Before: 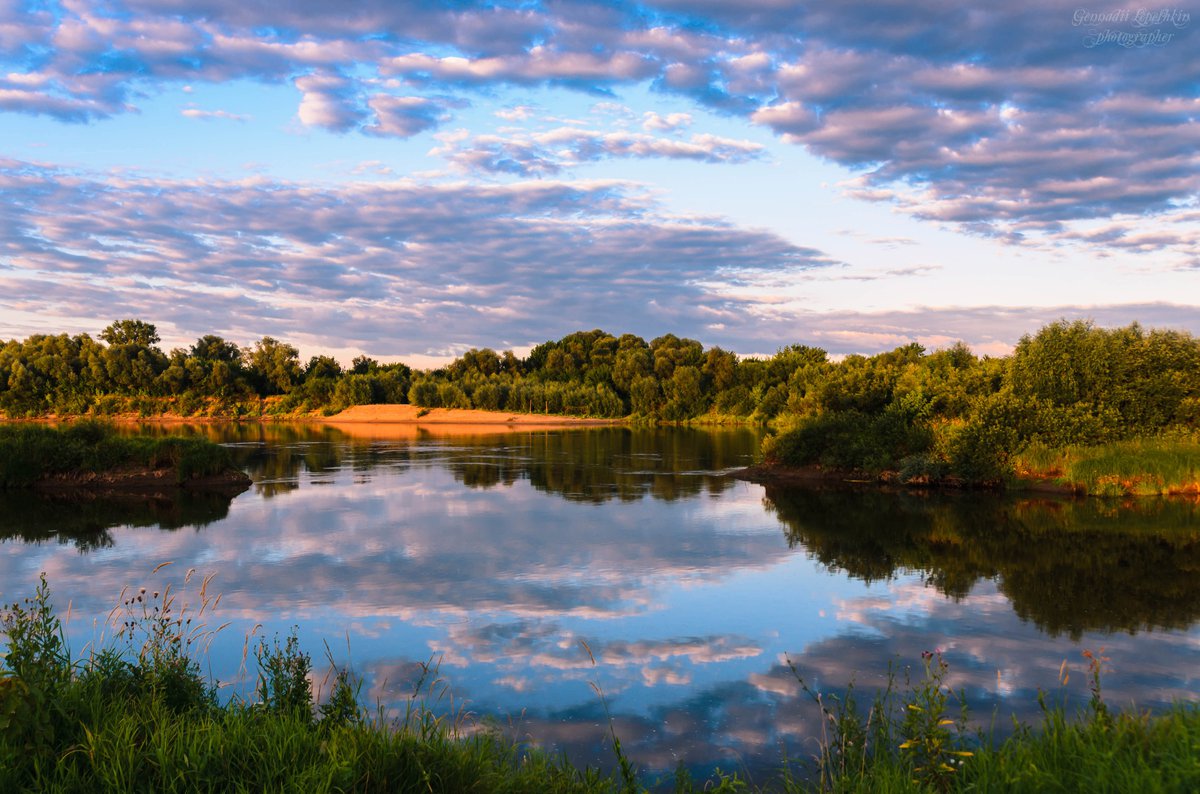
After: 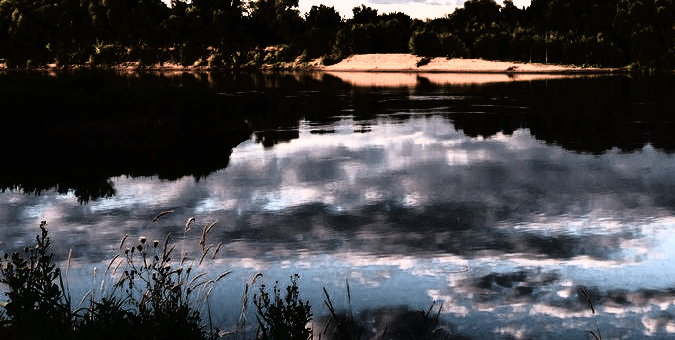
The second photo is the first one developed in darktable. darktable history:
filmic rgb: black relative exposure -8.01 EV, white relative exposure 3.96 EV, hardness 4.13, contrast 0.994, preserve chrominance RGB euclidean norm (legacy), color science v4 (2020)
crop: top 44.315%, right 43.742%, bottom 12.755%
tone curve: curves: ch0 [(0, 0) (0.003, 0.005) (0.011, 0.005) (0.025, 0.006) (0.044, 0.008) (0.069, 0.01) (0.1, 0.012) (0.136, 0.015) (0.177, 0.019) (0.224, 0.017) (0.277, 0.015) (0.335, 0.018) (0.399, 0.043) (0.468, 0.118) (0.543, 0.349) (0.623, 0.591) (0.709, 0.88) (0.801, 0.983) (0.898, 0.973) (1, 1)], color space Lab, linked channels, preserve colors none
